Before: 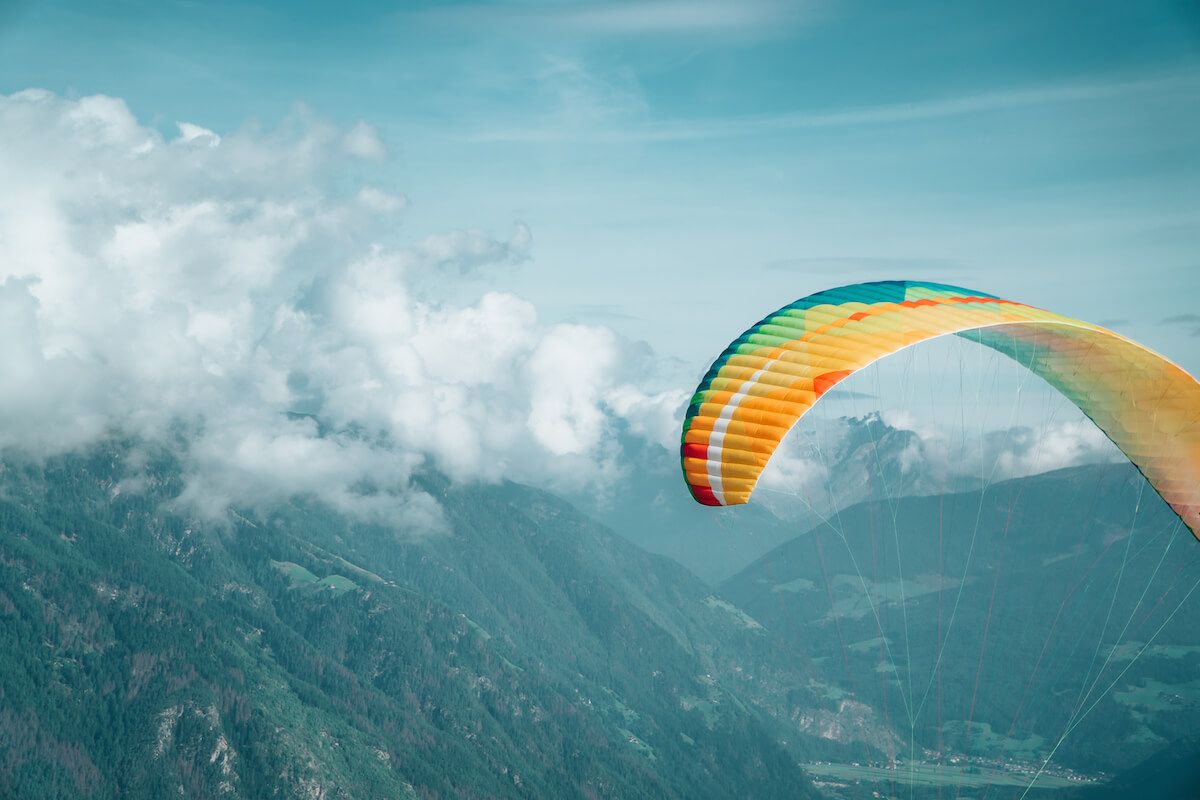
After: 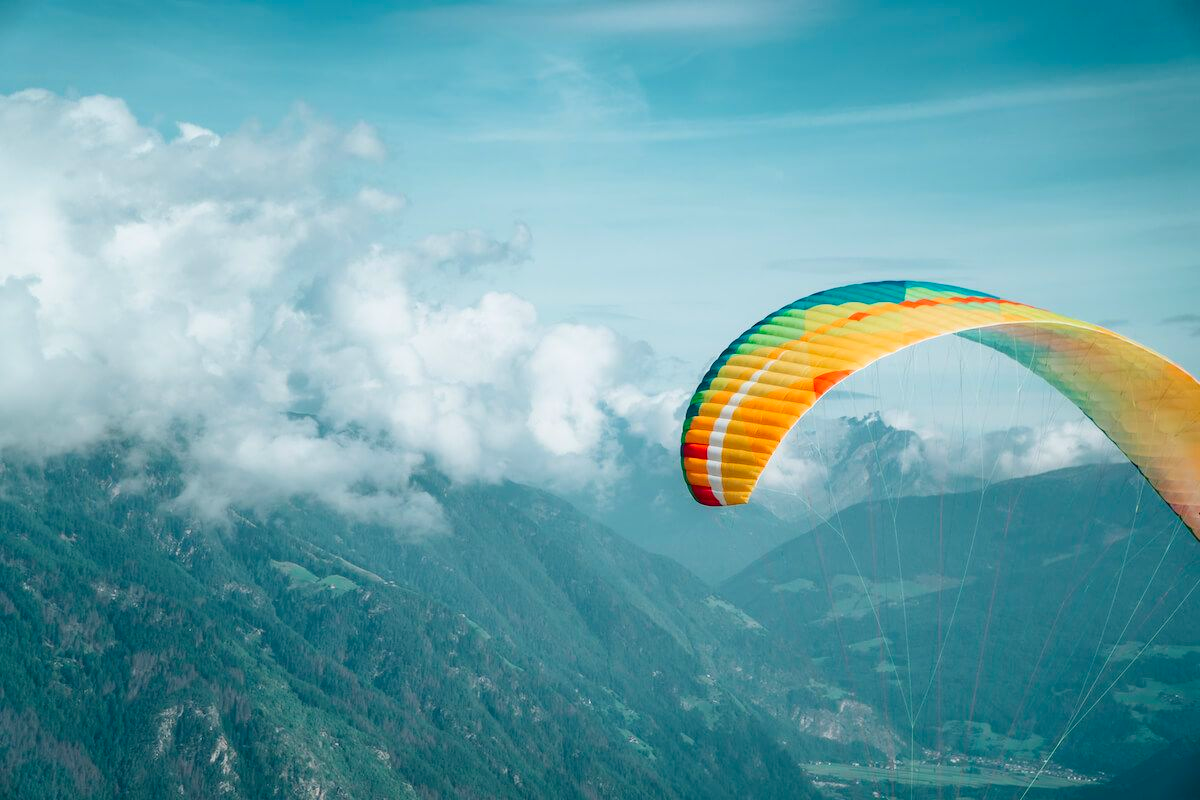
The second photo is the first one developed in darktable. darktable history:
contrast brightness saturation: contrast 0.081, saturation 0.201
